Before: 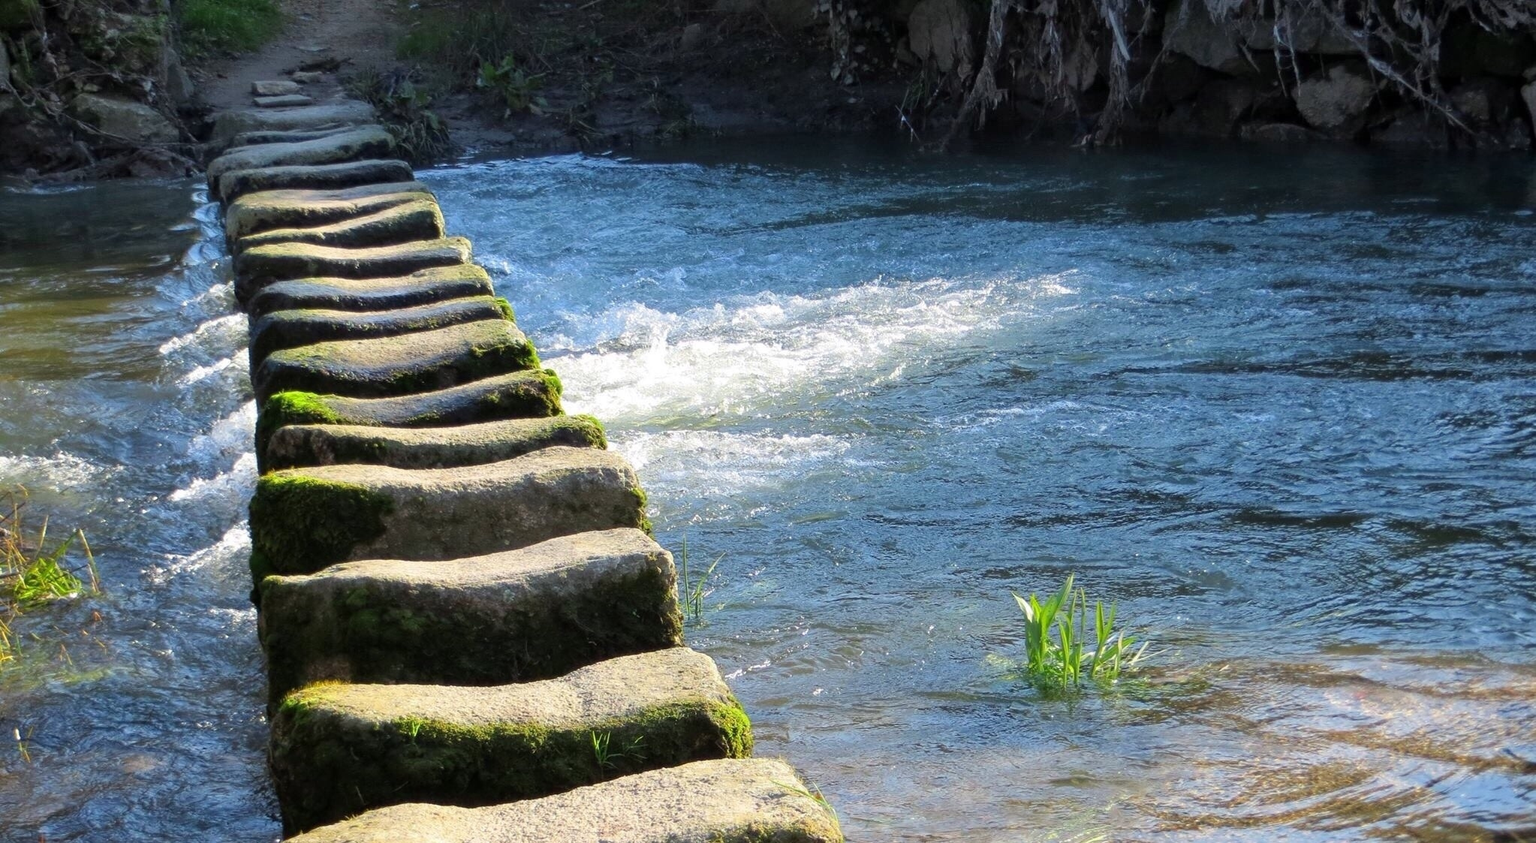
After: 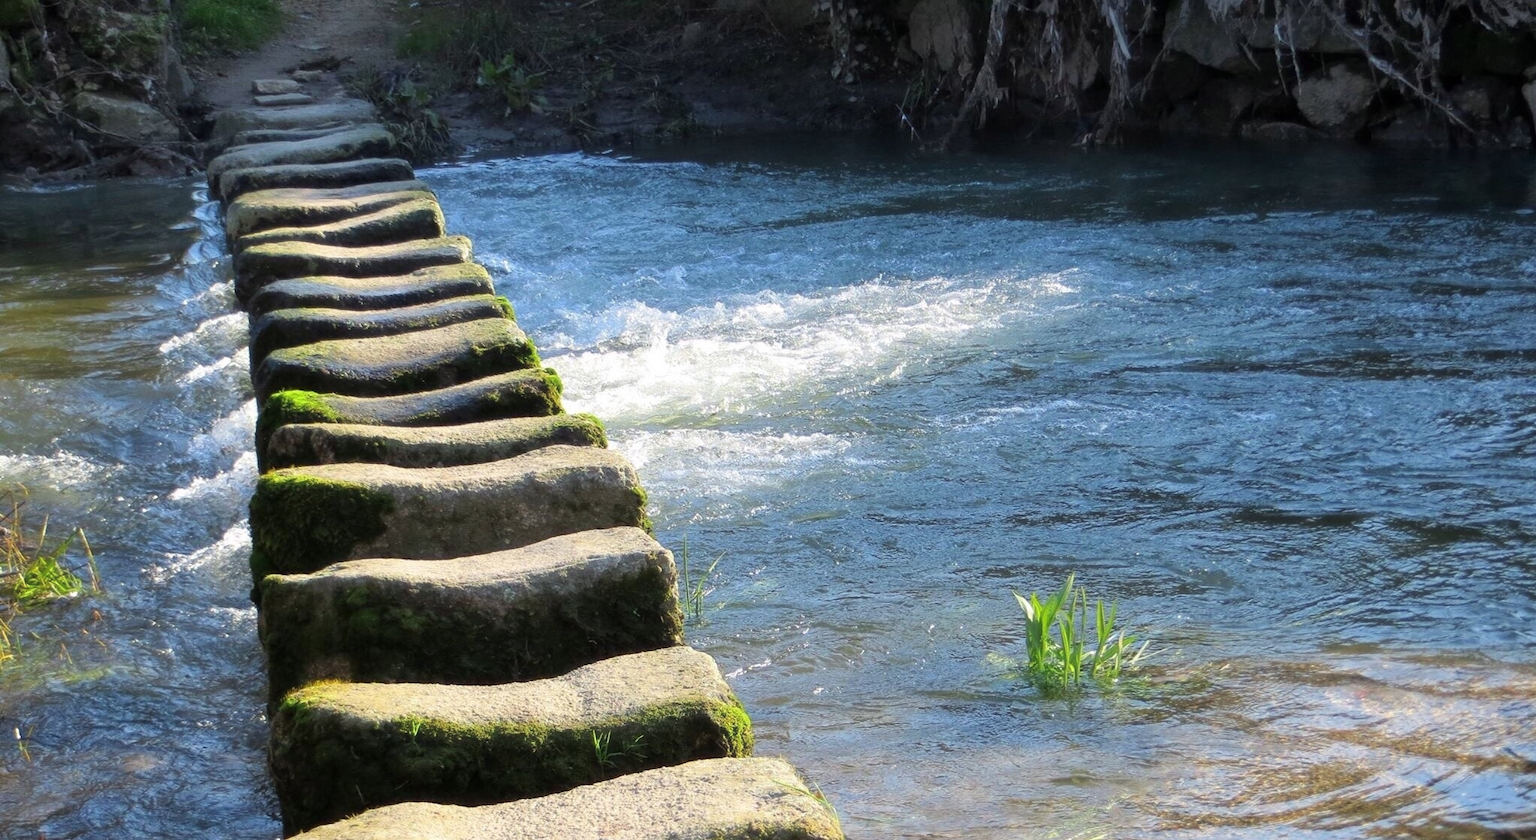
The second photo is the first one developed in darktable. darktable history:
haze removal: strength -0.062, compatibility mode true, adaptive false
crop: top 0.185%, bottom 0.097%
